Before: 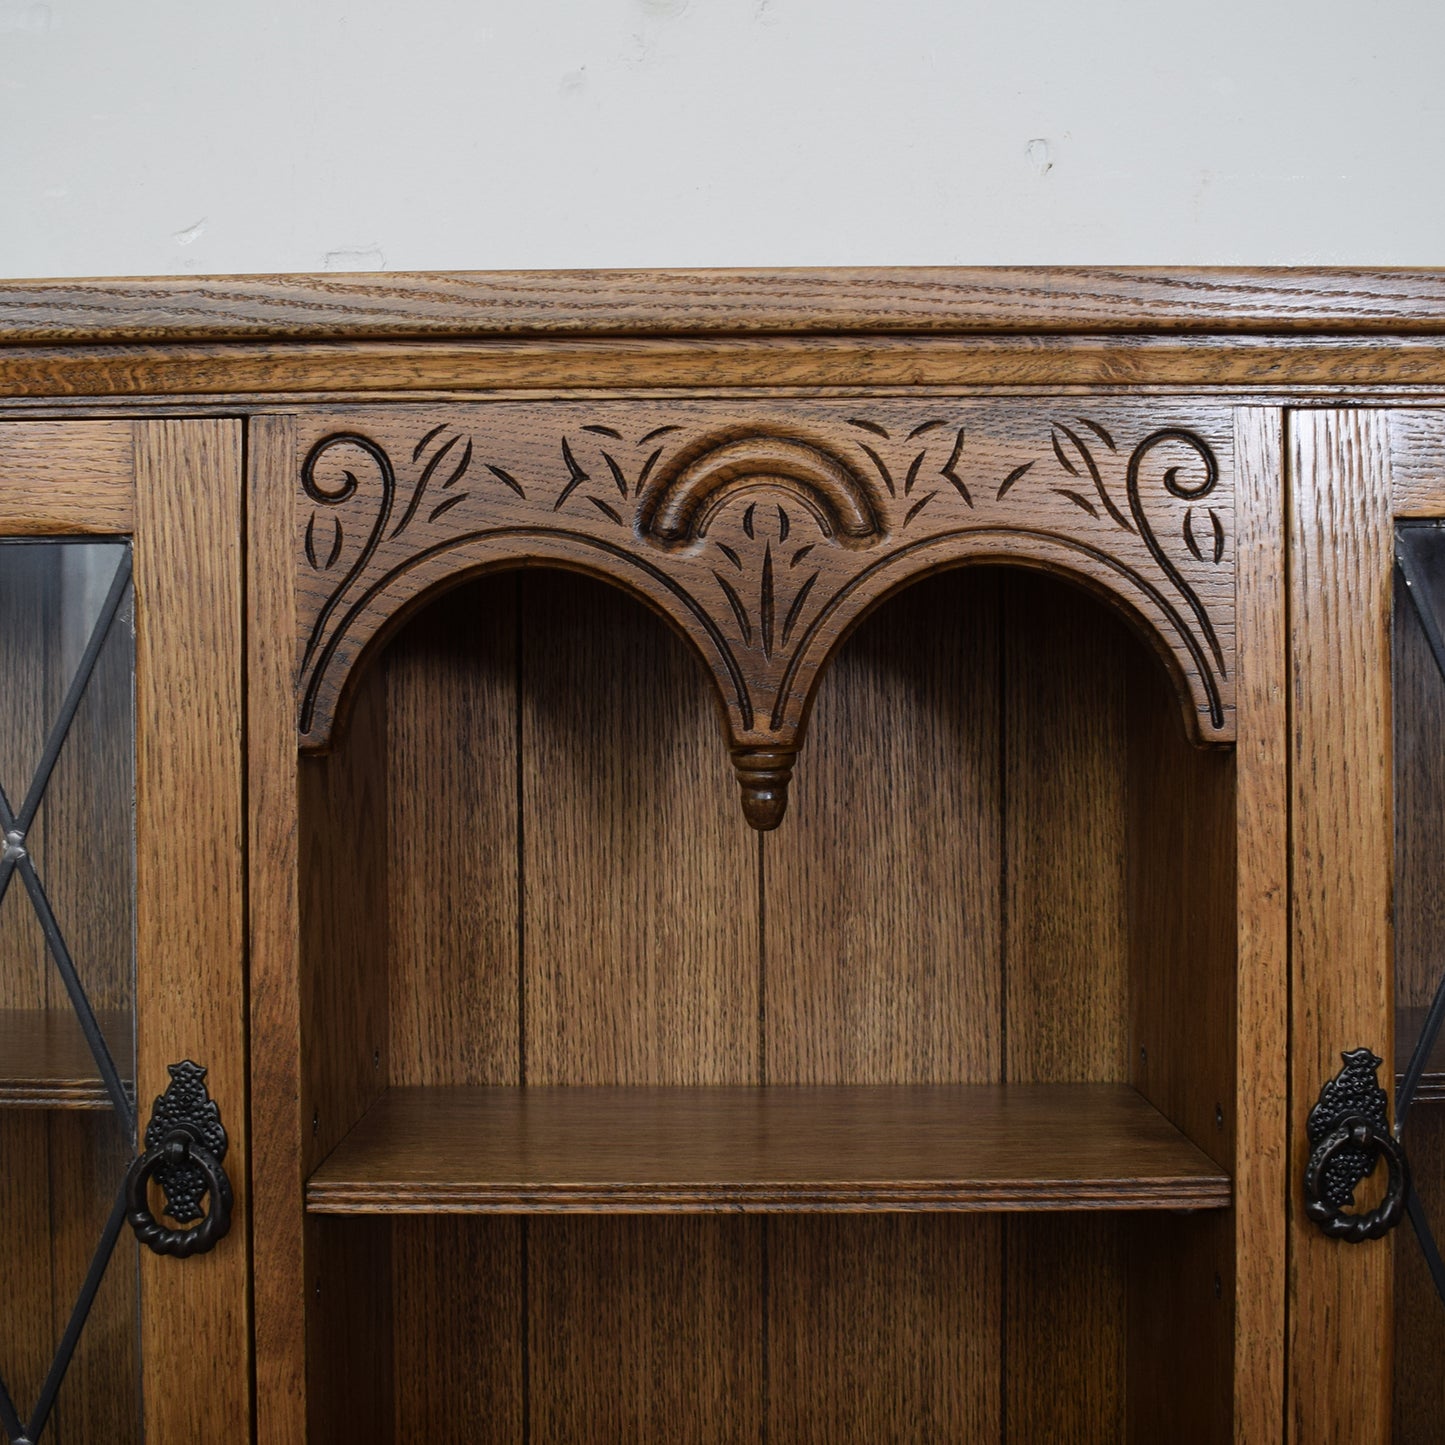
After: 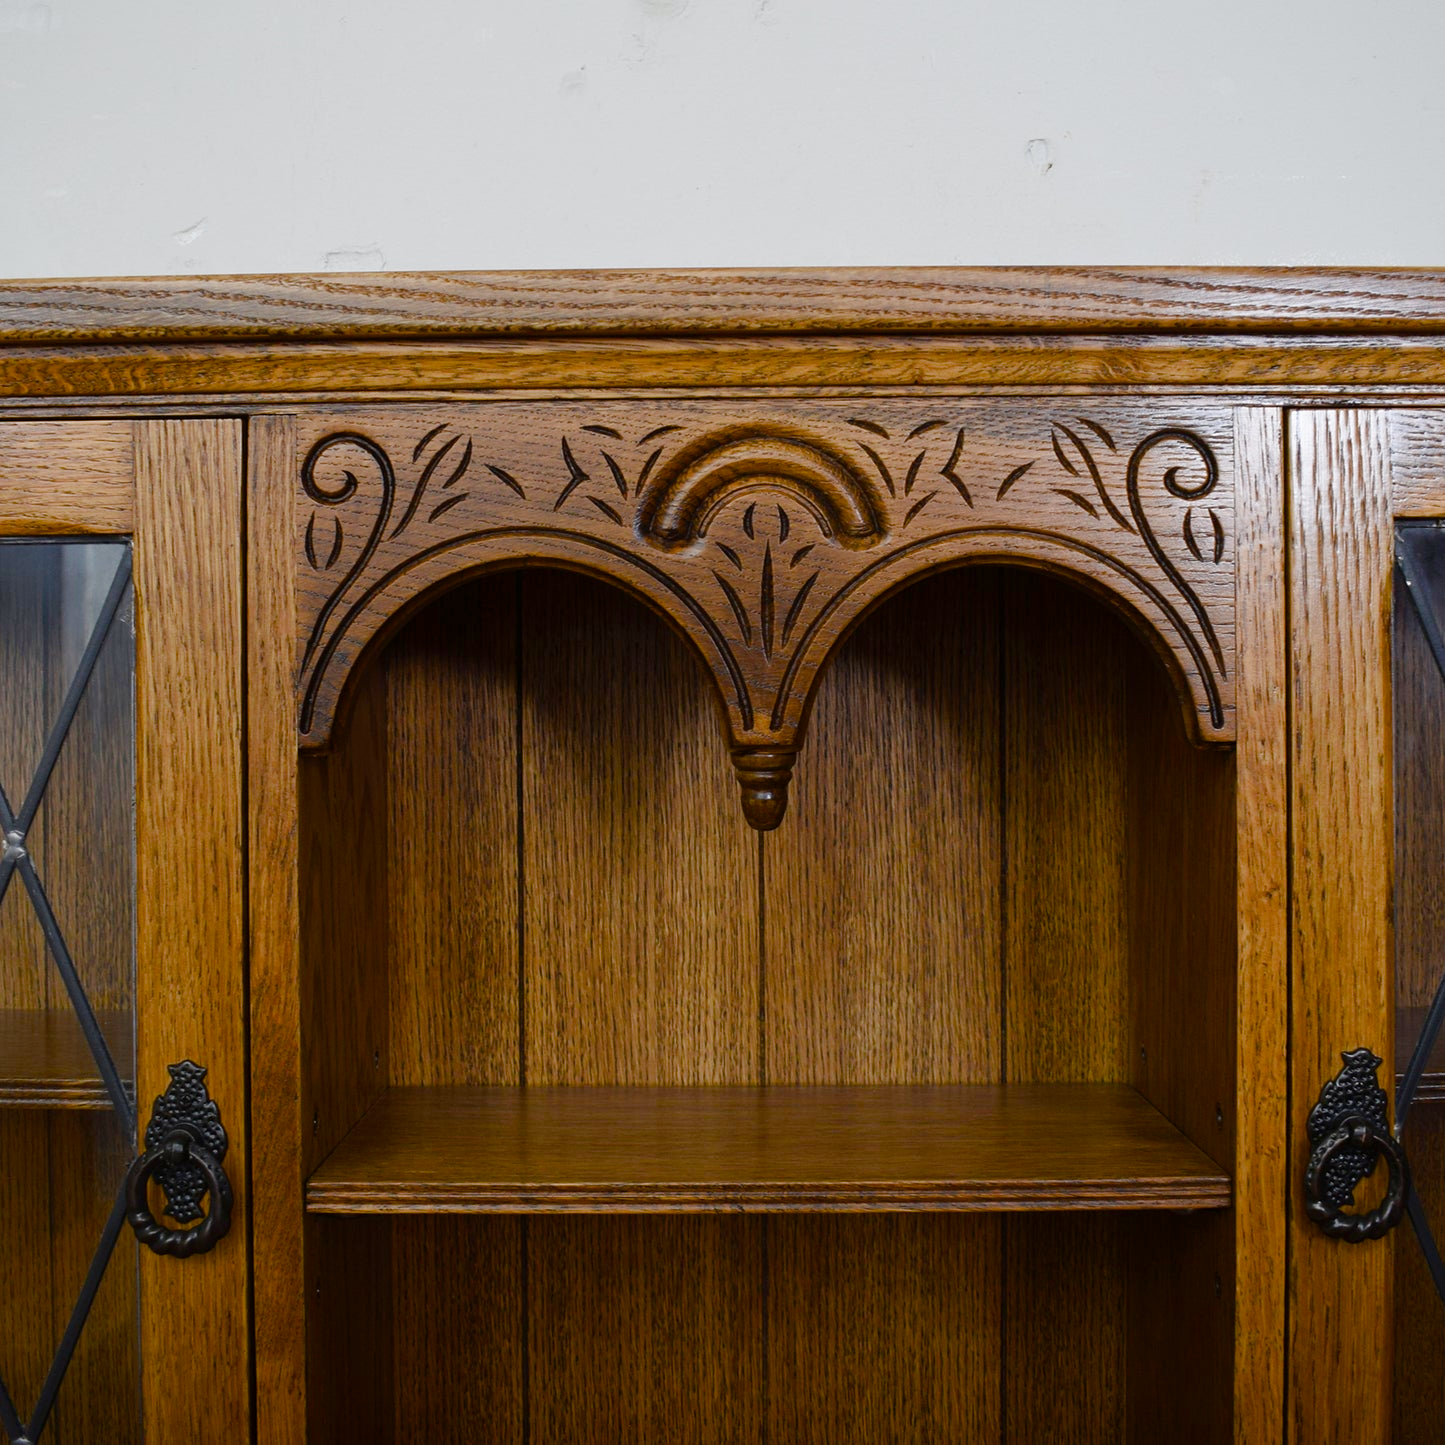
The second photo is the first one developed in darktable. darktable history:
color balance rgb: linear chroma grading › shadows 31.566%, linear chroma grading › global chroma -2.545%, linear chroma grading › mid-tones 4.144%, perceptual saturation grading › global saturation 0.932%, perceptual saturation grading › highlights -16.981%, perceptual saturation grading › mid-tones 32.946%, perceptual saturation grading › shadows 50.283%
